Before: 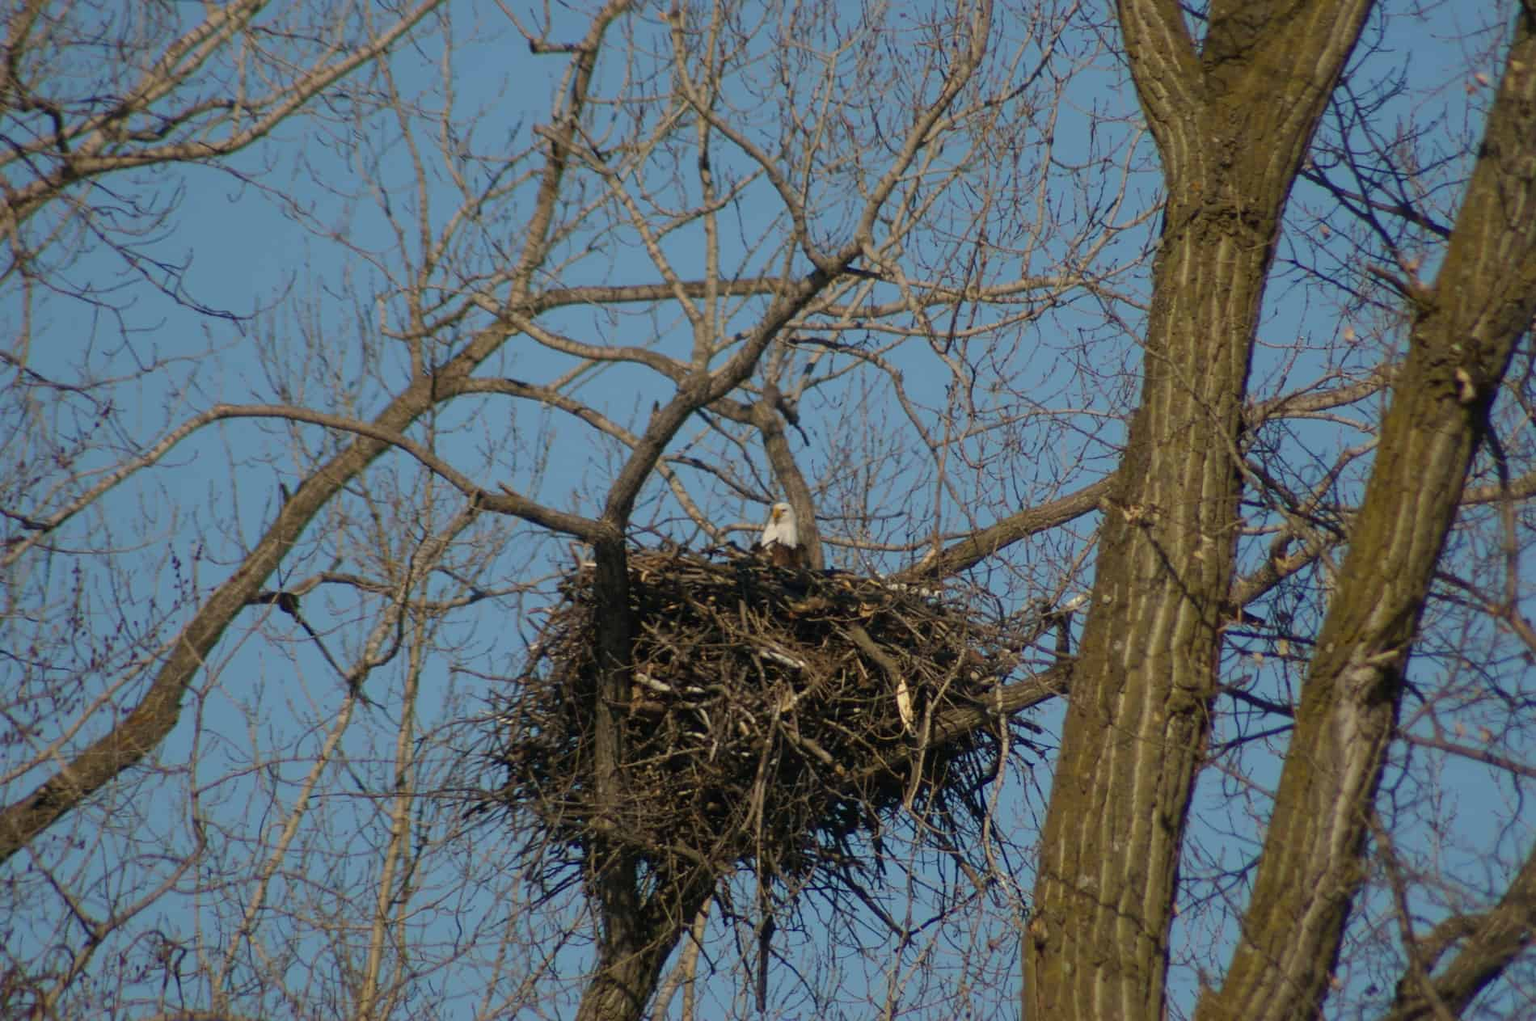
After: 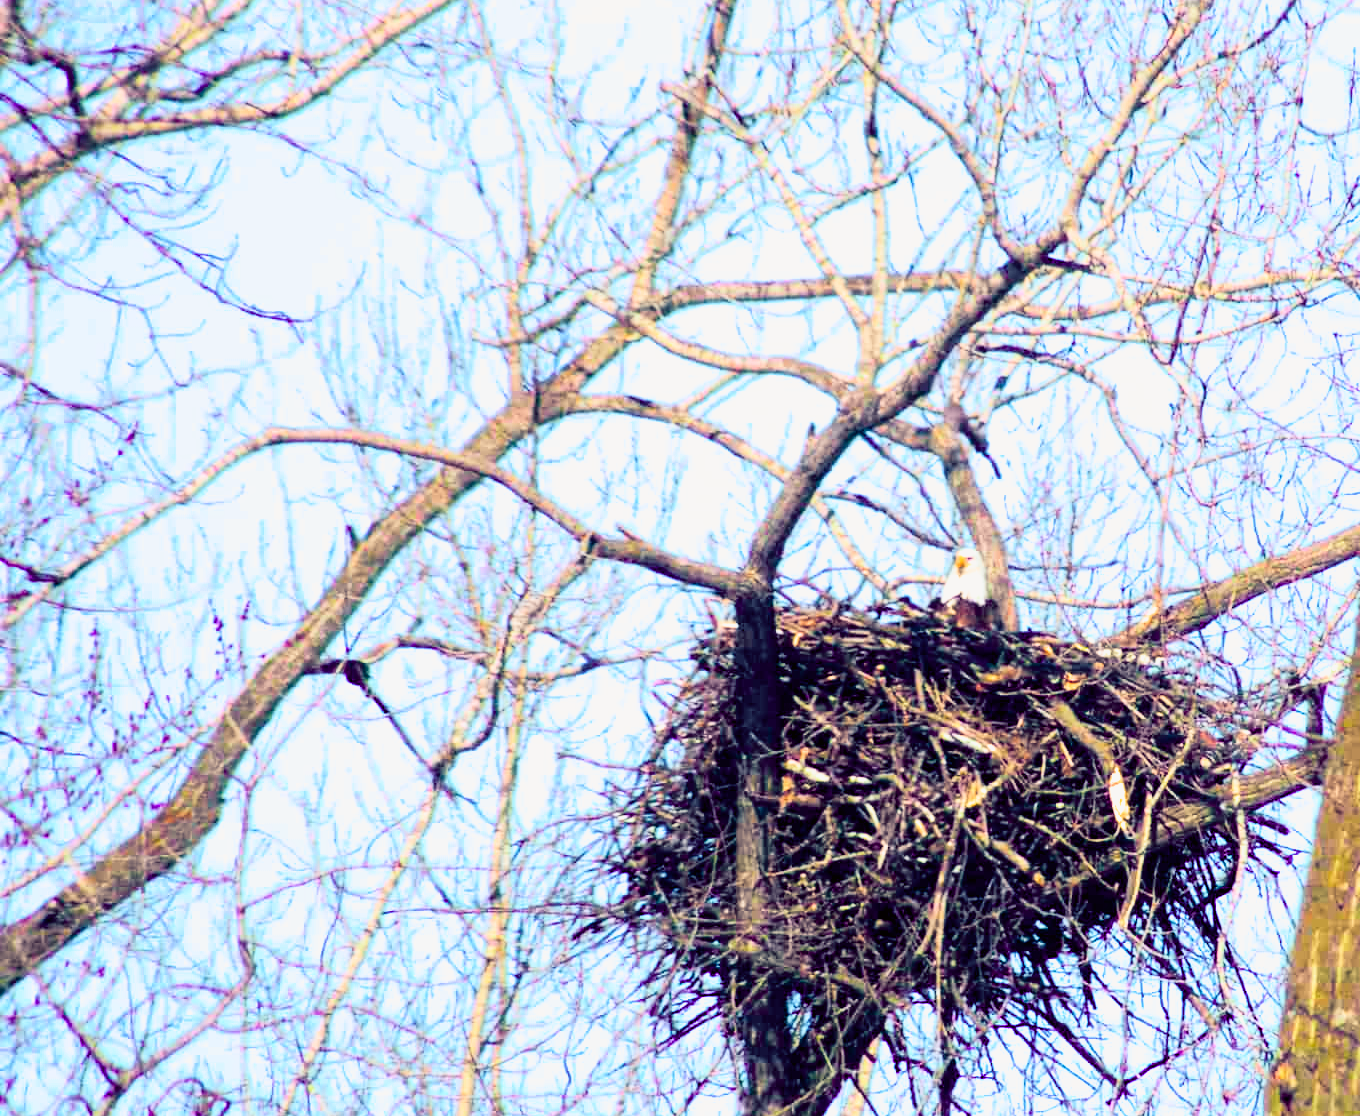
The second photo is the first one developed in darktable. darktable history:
color balance rgb: shadows lift › luminance -41.13%, shadows lift › chroma 14.13%, shadows lift › hue 260°, power › luminance -3.76%, power › chroma 0.56%, power › hue 40.37°, highlights gain › luminance 16.81%, highlights gain › chroma 2.94%, highlights gain › hue 260°, global offset › luminance -0.29%, global offset › chroma 0.31%, global offset › hue 260°, perceptual saturation grading › global saturation 20%, perceptual saturation grading › highlights -13.92%, perceptual saturation grading › shadows 50%
exposure: black level correction 0, exposure 1.379 EV, compensate exposure bias true, compensate highlight preservation false
tone curve: curves: ch0 [(0, 0.005) (0.103, 0.097) (0.18, 0.22) (0.378, 0.482) (0.504, 0.631) (0.663, 0.801) (0.834, 0.914) (1, 0.971)]; ch1 [(0, 0) (0.172, 0.123) (0.324, 0.253) (0.396, 0.388) (0.478, 0.461) (0.499, 0.498) (0.545, 0.587) (0.604, 0.692) (0.704, 0.818) (1, 1)]; ch2 [(0, 0) (0.411, 0.424) (0.496, 0.5) (0.521, 0.537) (0.555, 0.585) (0.628, 0.703) (1, 1)], color space Lab, independent channels, preserve colors none
filmic rgb: black relative exposure -12.8 EV, white relative exposure 2.8 EV, threshold 3 EV, target black luminance 0%, hardness 8.54, latitude 70.41%, contrast 1.133, shadows ↔ highlights balance -0.395%, color science v4 (2020), enable highlight reconstruction true
white balance: red 0.976, blue 1.04
crop: top 5.803%, right 27.864%, bottom 5.804%
